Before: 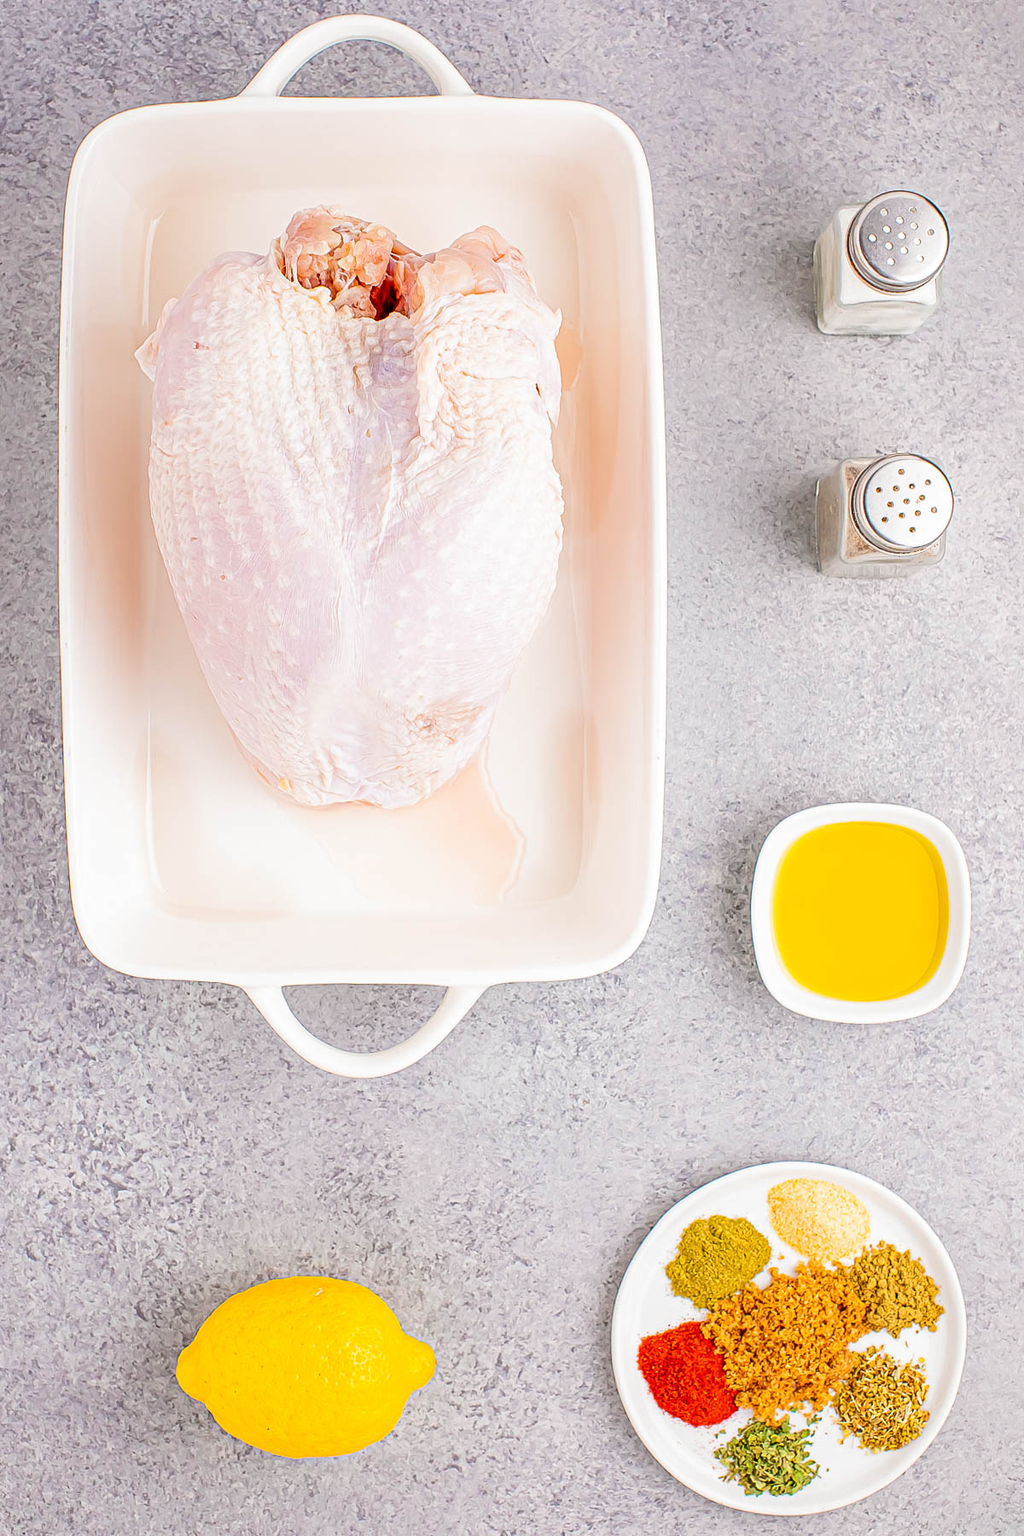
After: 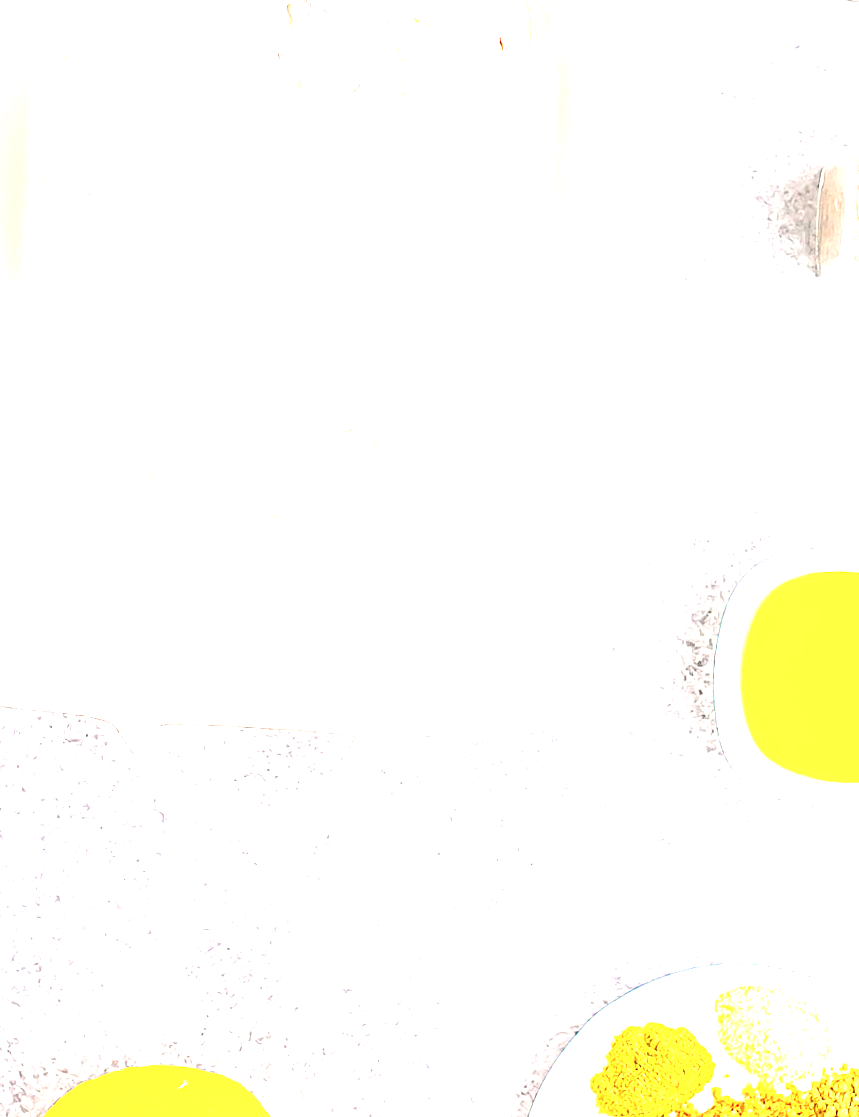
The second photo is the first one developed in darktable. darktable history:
crop and rotate: angle -3.37°, left 9.79%, top 20.73%, right 12.42%, bottom 11.82%
exposure: black level correction 0, exposure 1.741 EV, compensate exposure bias true, compensate highlight preservation false
contrast brightness saturation: saturation -0.05
